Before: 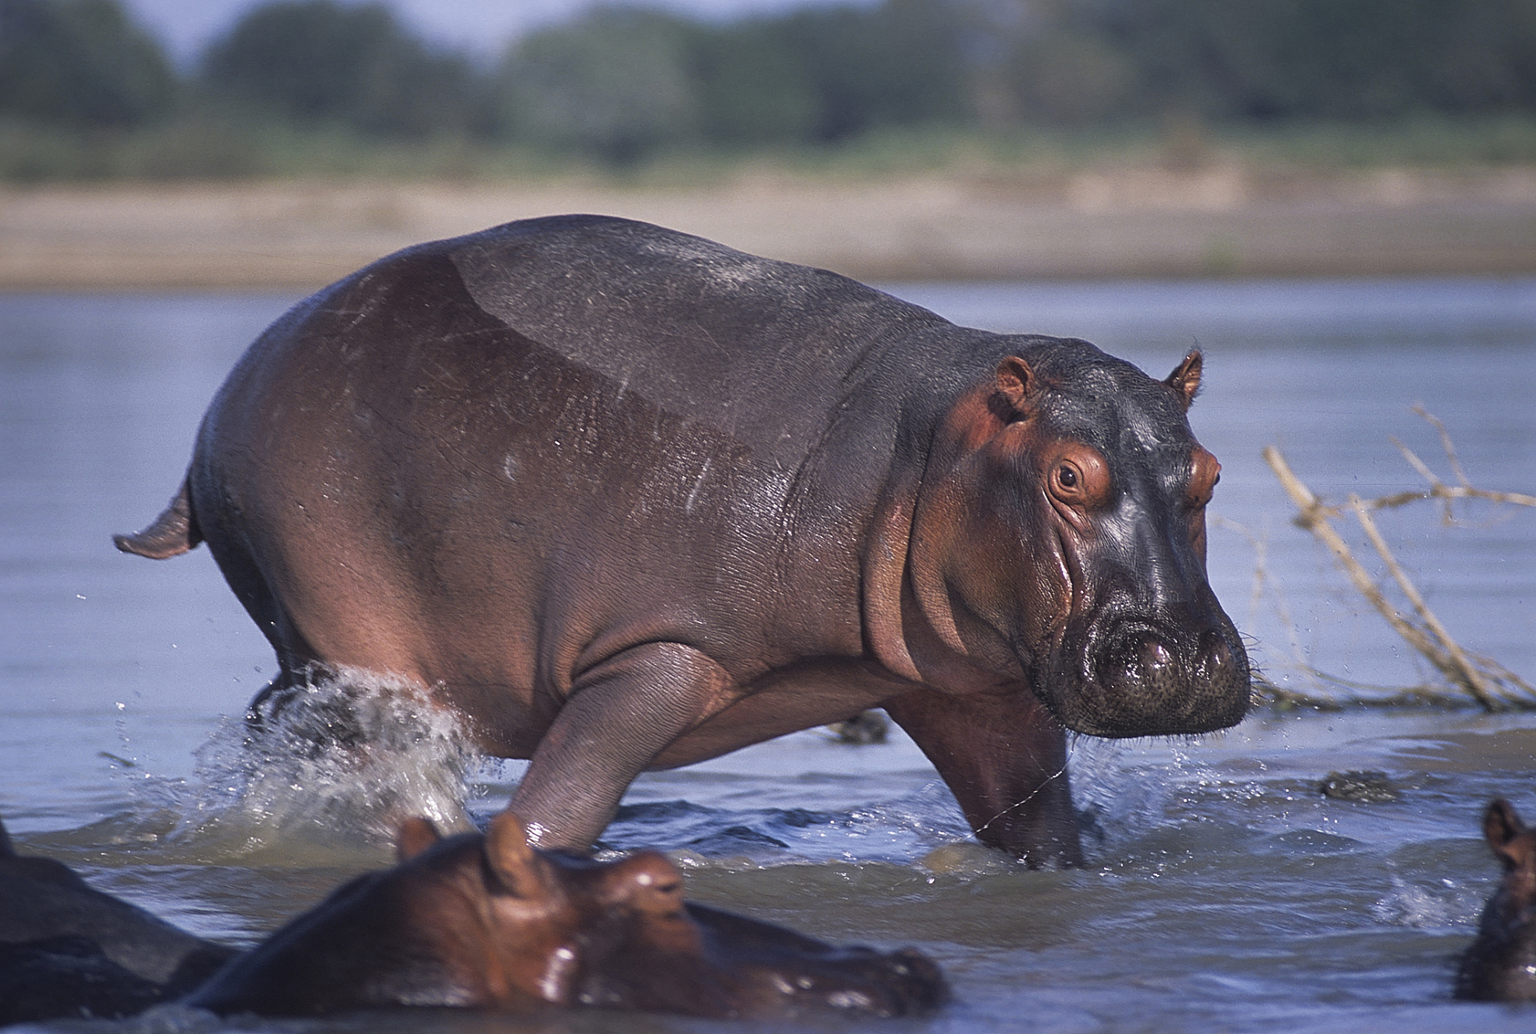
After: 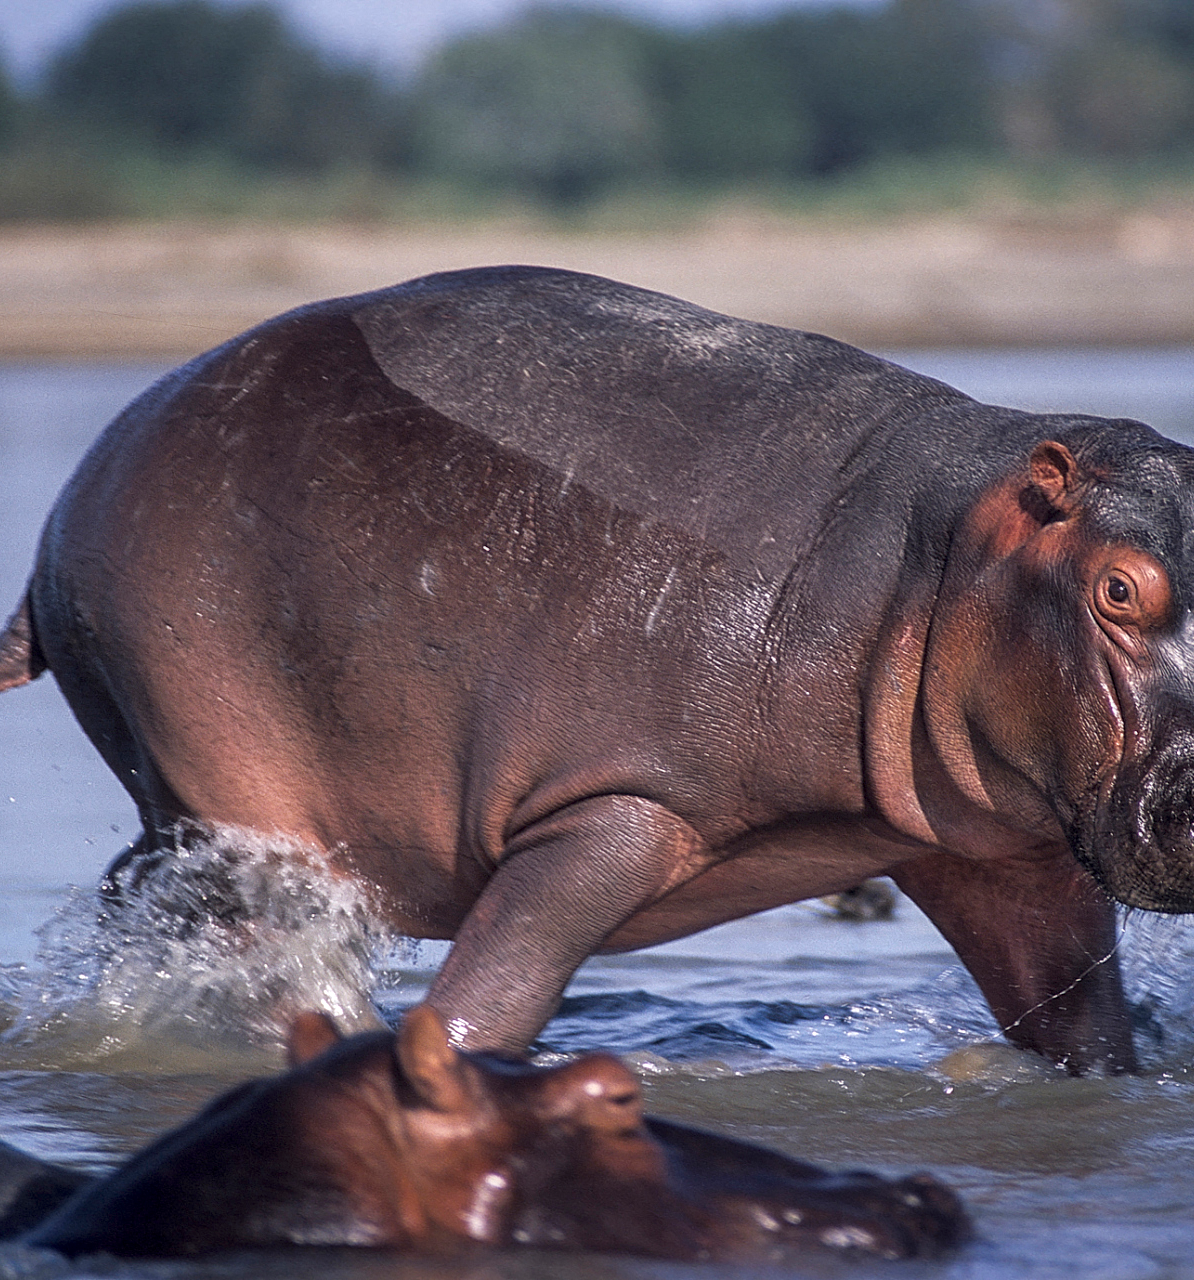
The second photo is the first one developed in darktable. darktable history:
crop: left 10.73%, right 26.488%
exposure: black level correction 0.001, exposure 0.015 EV, compensate highlight preservation false
local contrast: detail 130%
